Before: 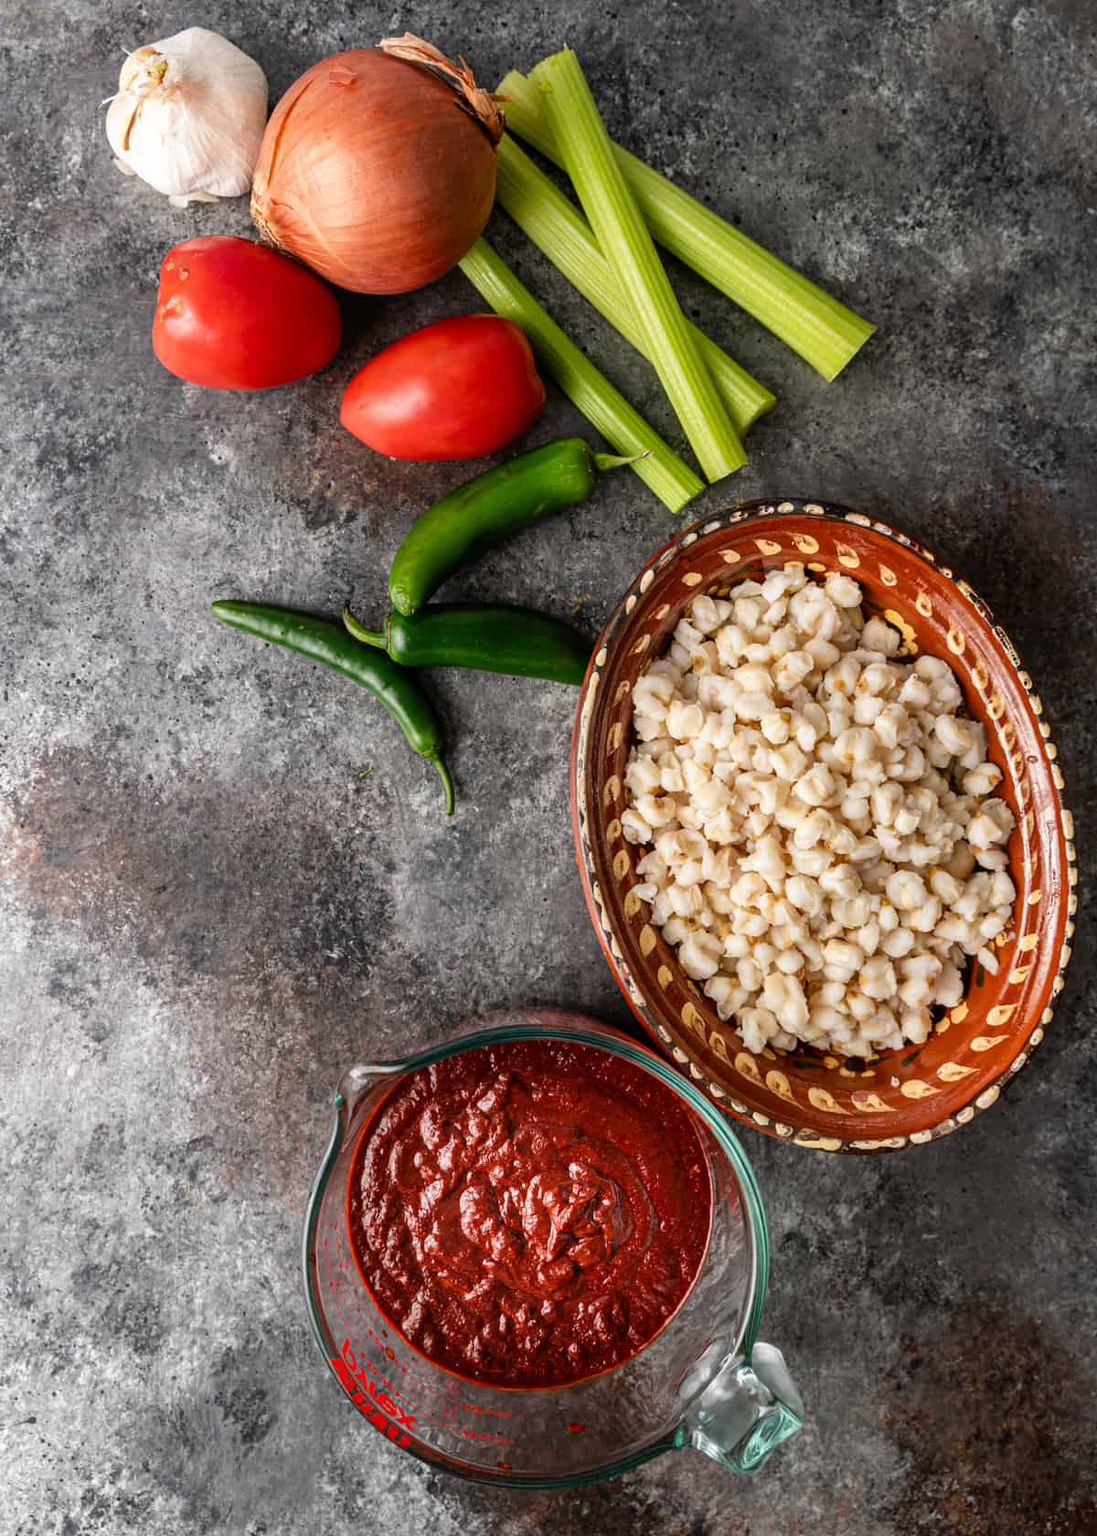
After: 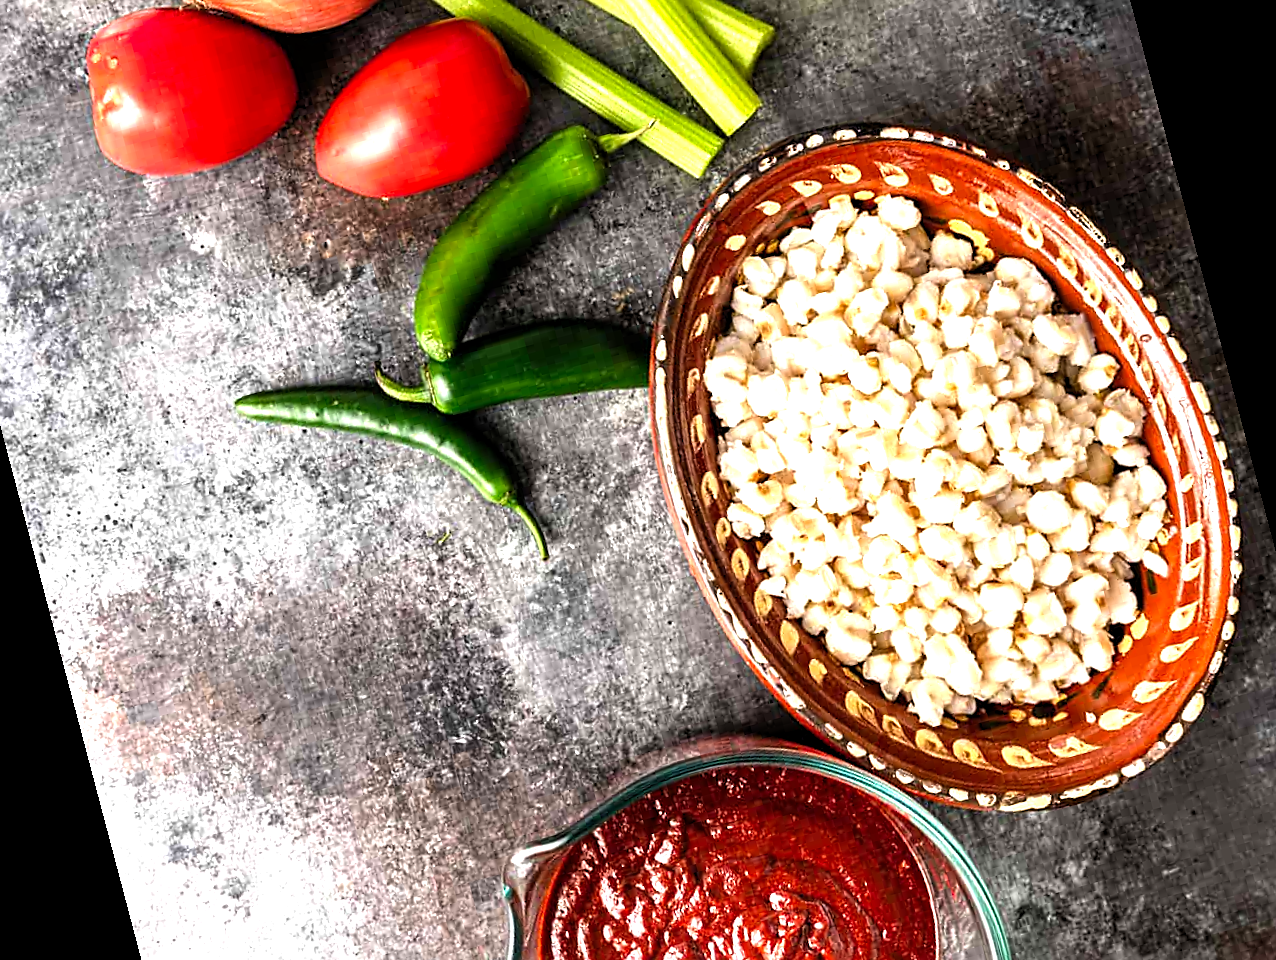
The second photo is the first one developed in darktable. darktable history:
levels: levels [0.012, 0.367, 0.697]
sharpen: on, module defaults
rotate and perspective: rotation -14.8°, crop left 0.1, crop right 0.903, crop top 0.25, crop bottom 0.748
